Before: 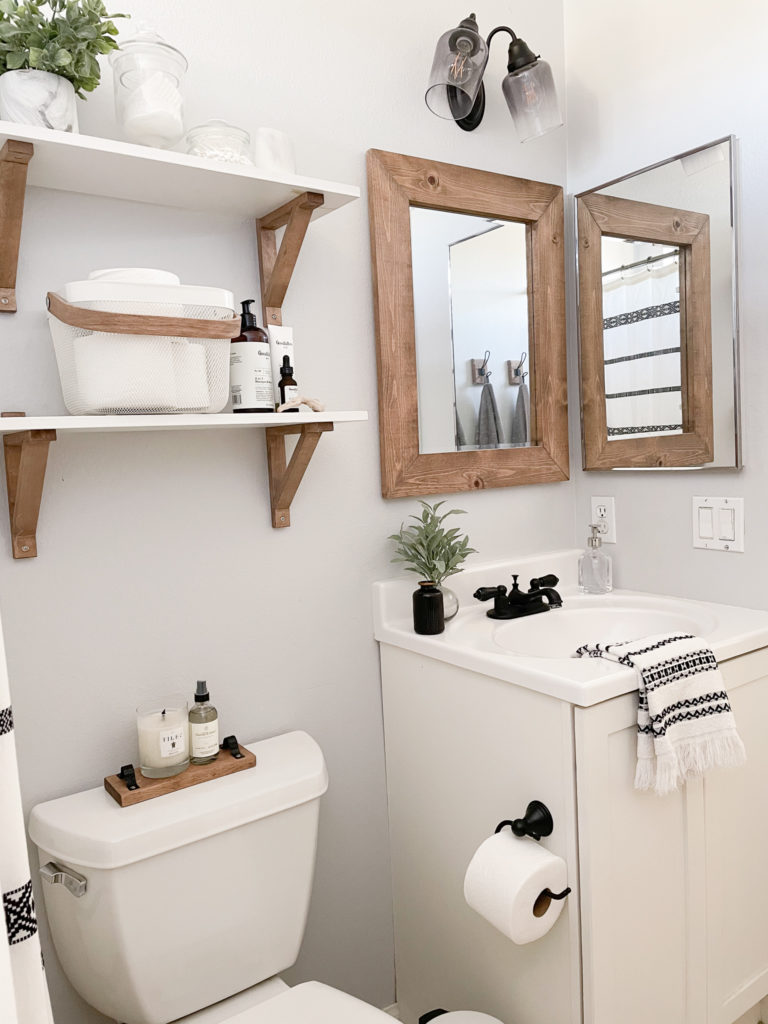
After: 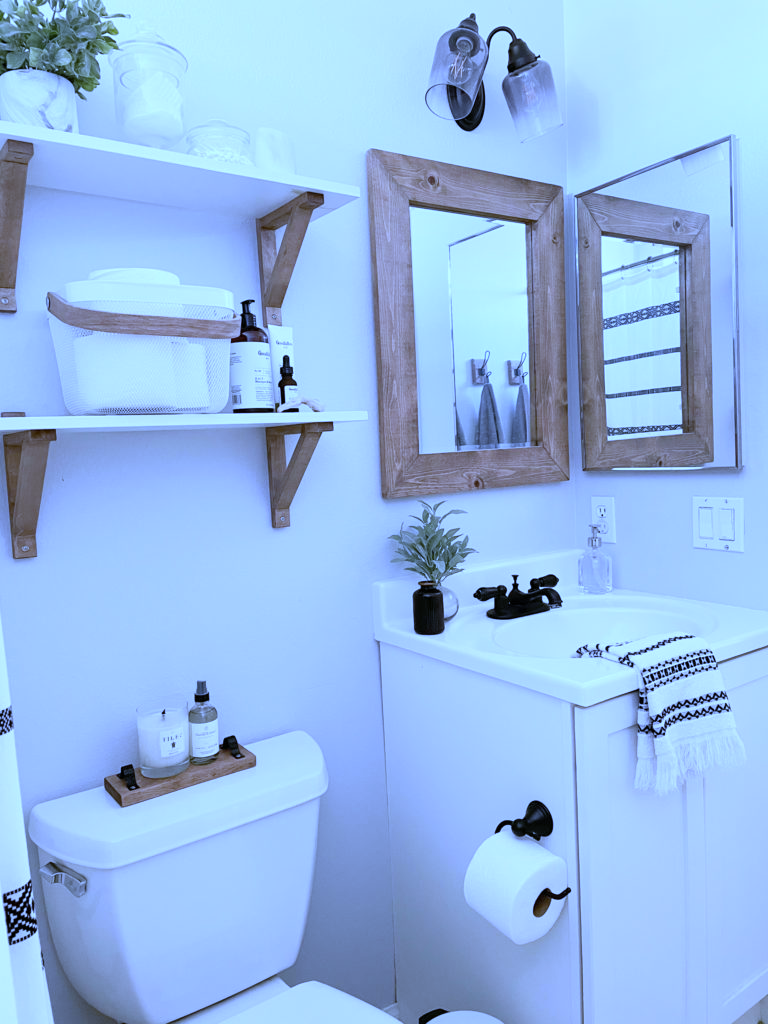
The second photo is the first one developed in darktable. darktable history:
white balance: red 0.766, blue 1.537
local contrast: mode bilateral grid, contrast 20, coarseness 50, detail 102%, midtone range 0.2
